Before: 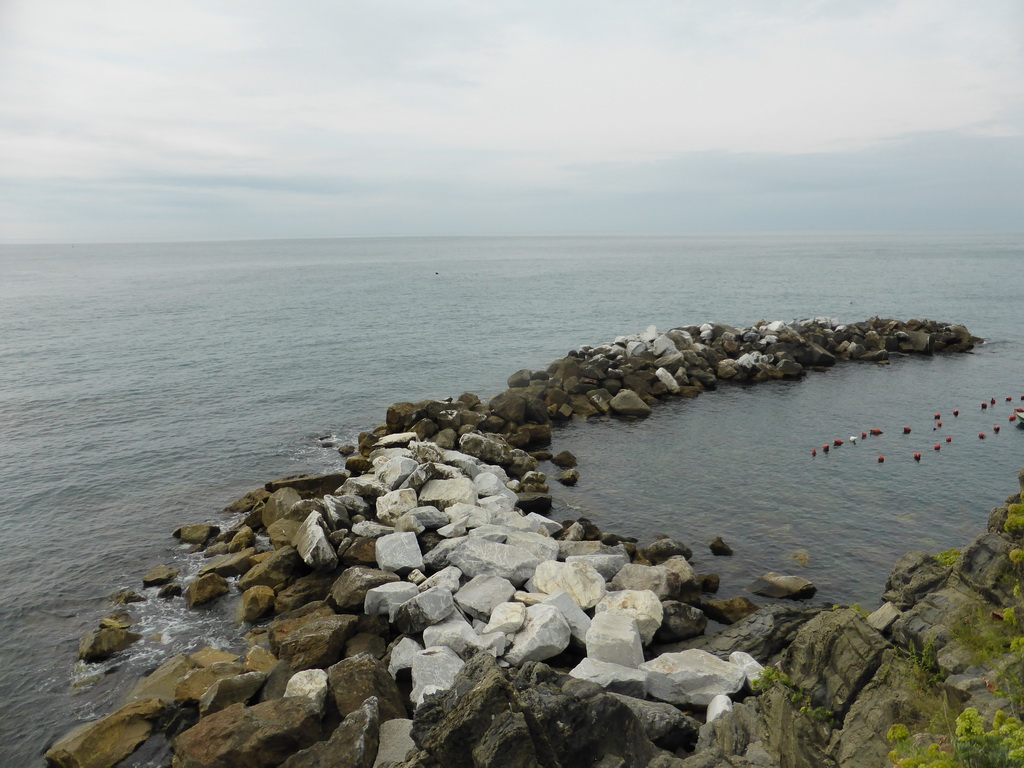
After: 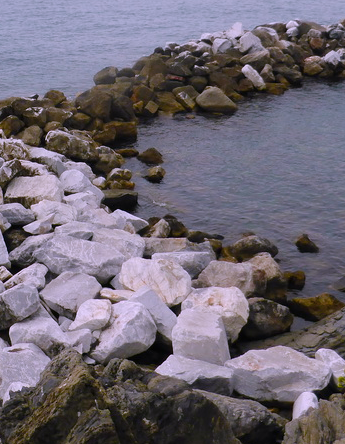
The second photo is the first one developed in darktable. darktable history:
color correction: highlights a* 15.14, highlights b* -25.5
color balance rgb: linear chroma grading › global chroma 0.704%, perceptual saturation grading › global saturation 24.771%, perceptual saturation grading › highlights -50.779%, perceptual saturation grading › mid-tones 19.415%, perceptual saturation grading › shadows 61.846%, global vibrance 9.597%
crop: left 40.453%, top 39.462%, right 25.841%, bottom 2.688%
